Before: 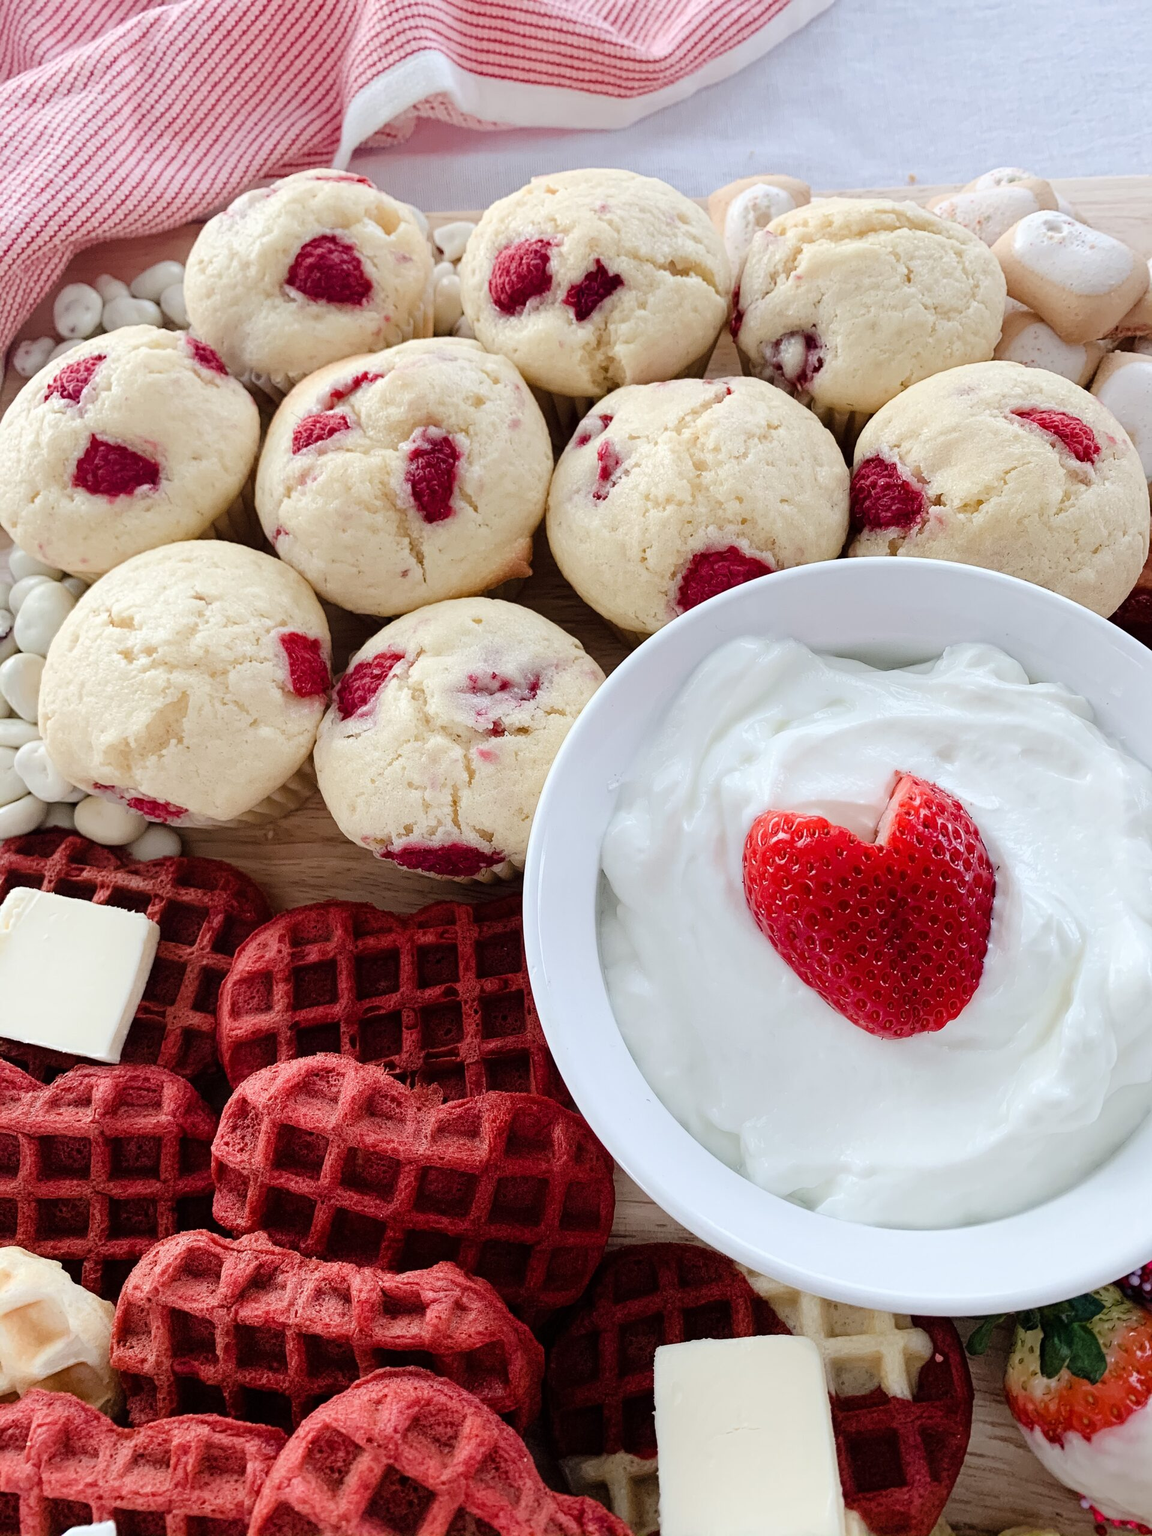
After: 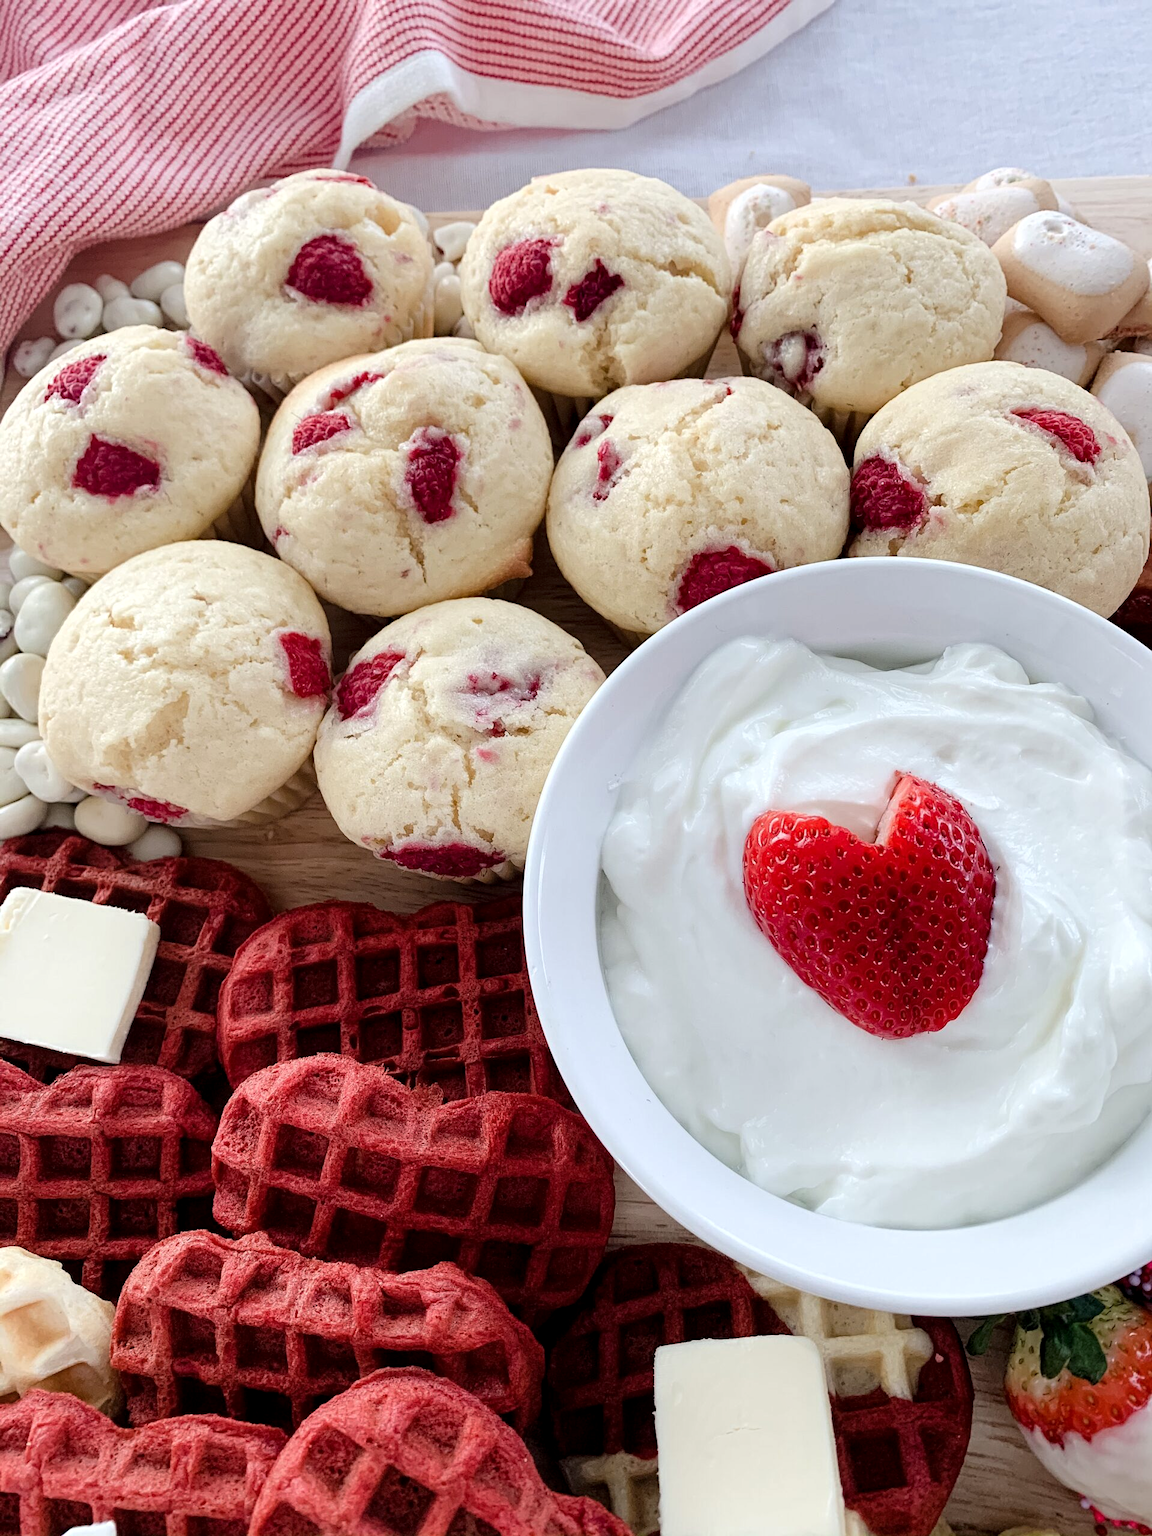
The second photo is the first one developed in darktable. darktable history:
local contrast: highlights 107%, shadows 102%, detail 120%, midtone range 0.2
base curve: curves: ch0 [(0, 0) (0.303, 0.277) (1, 1)], preserve colors none
